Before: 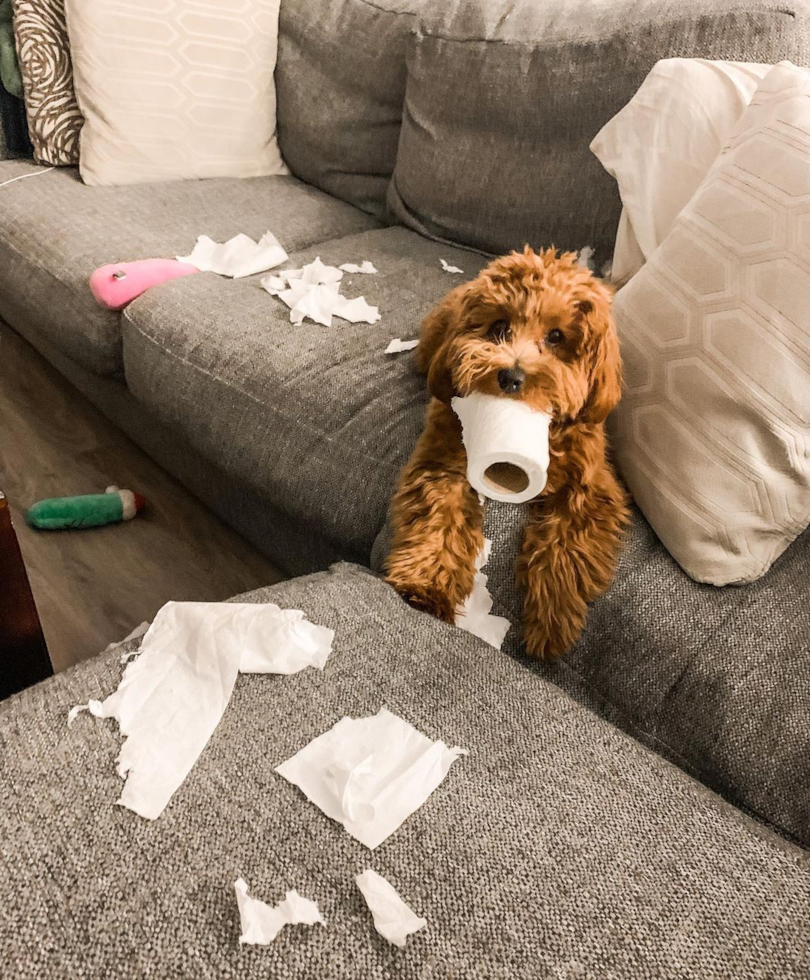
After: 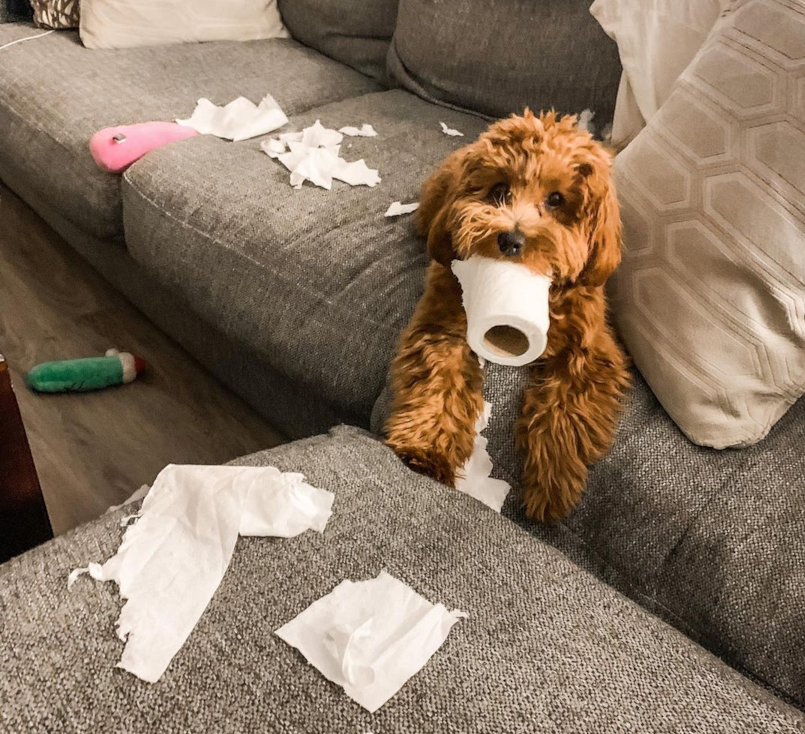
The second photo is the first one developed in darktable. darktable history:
shadows and highlights: shadows 18.62, highlights -85.26, soften with gaussian
crop: top 13.991%, bottom 11.029%
